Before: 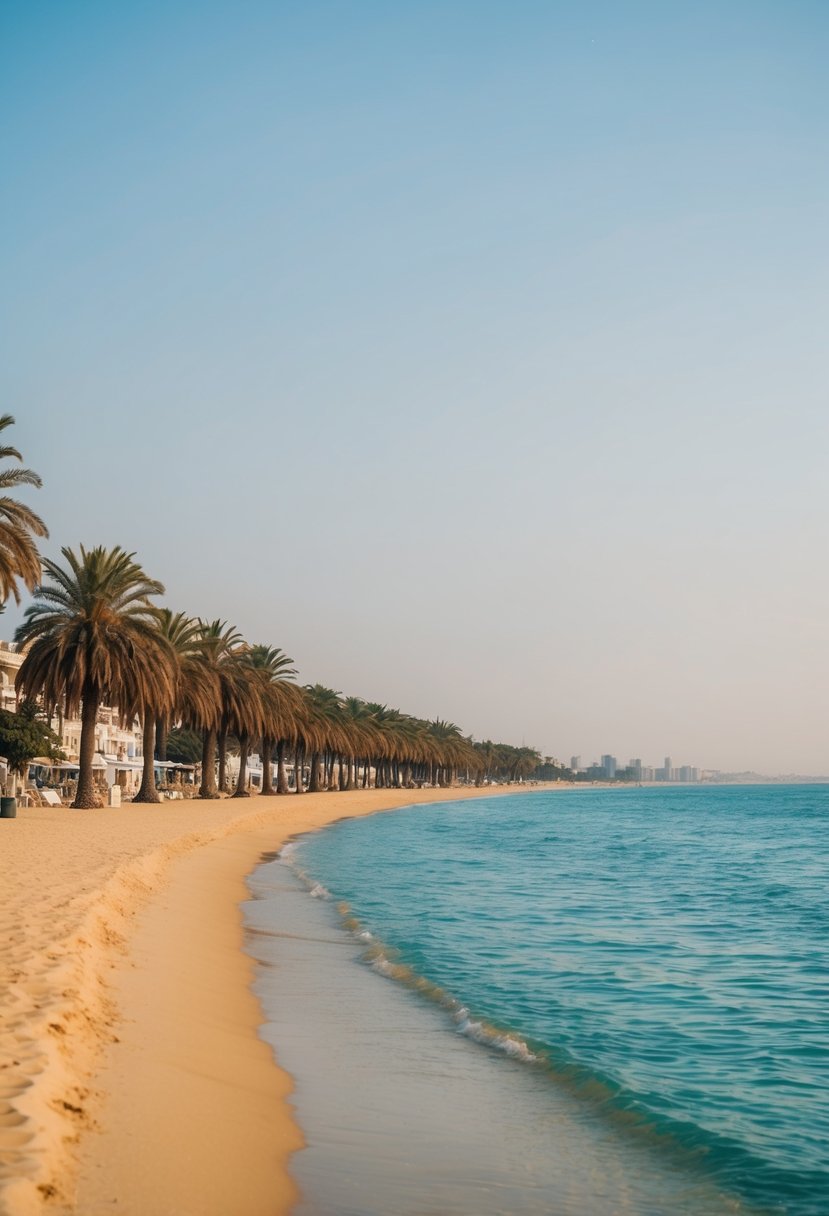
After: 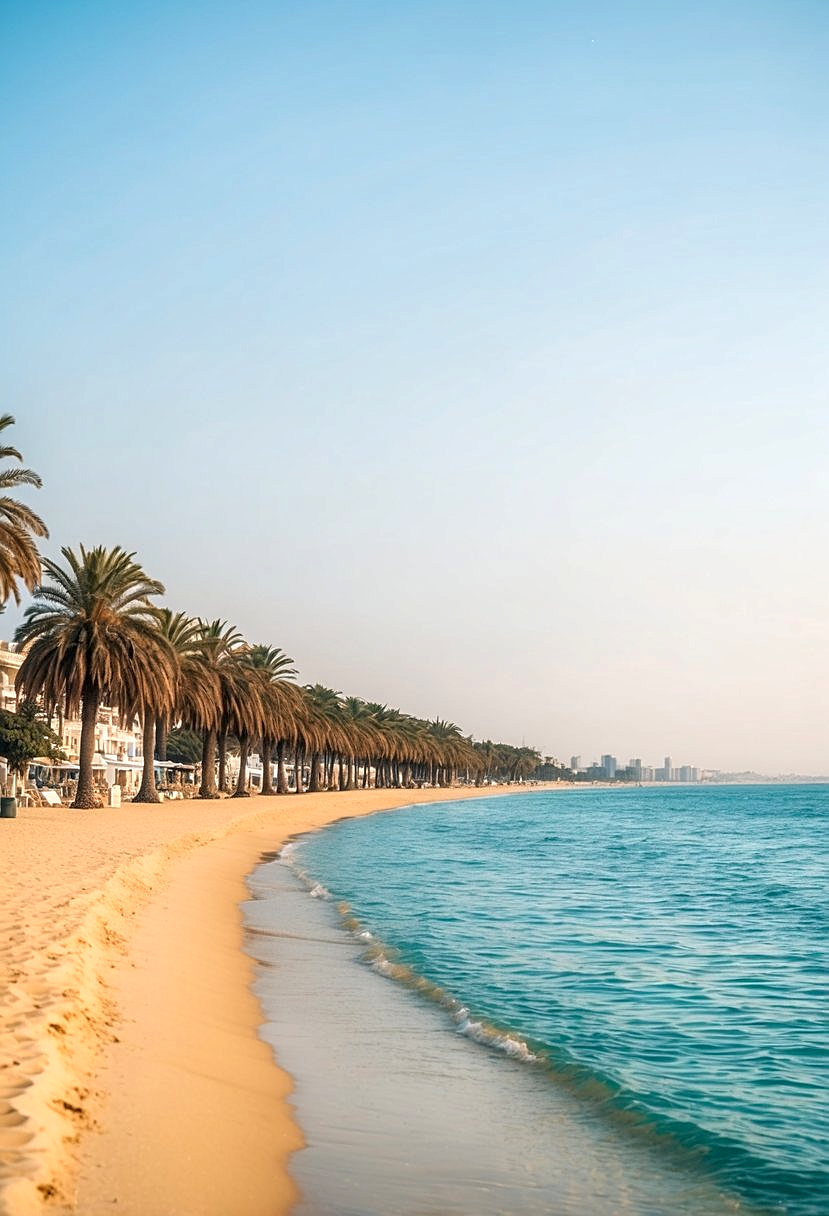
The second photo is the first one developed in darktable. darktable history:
local contrast: on, module defaults
bloom: size 3%, threshold 100%, strength 0%
exposure: black level correction 0.001, exposure 0.5 EV, compensate exposure bias true, compensate highlight preservation false
sharpen: on, module defaults
